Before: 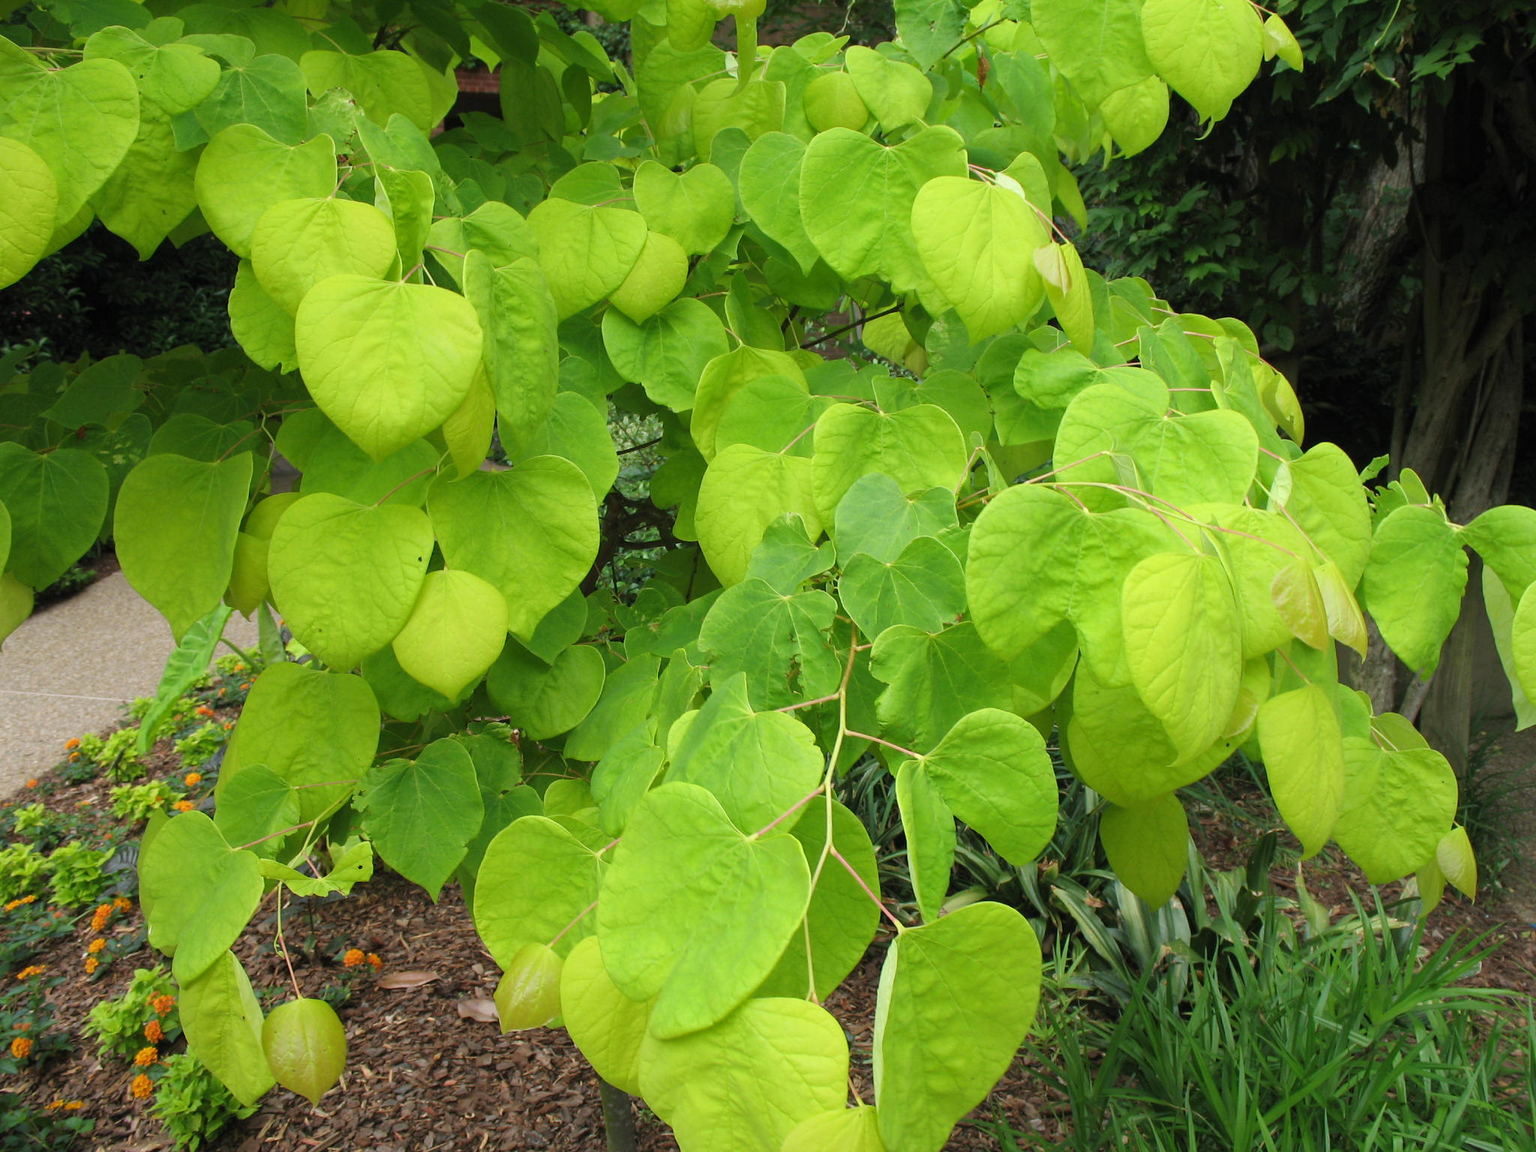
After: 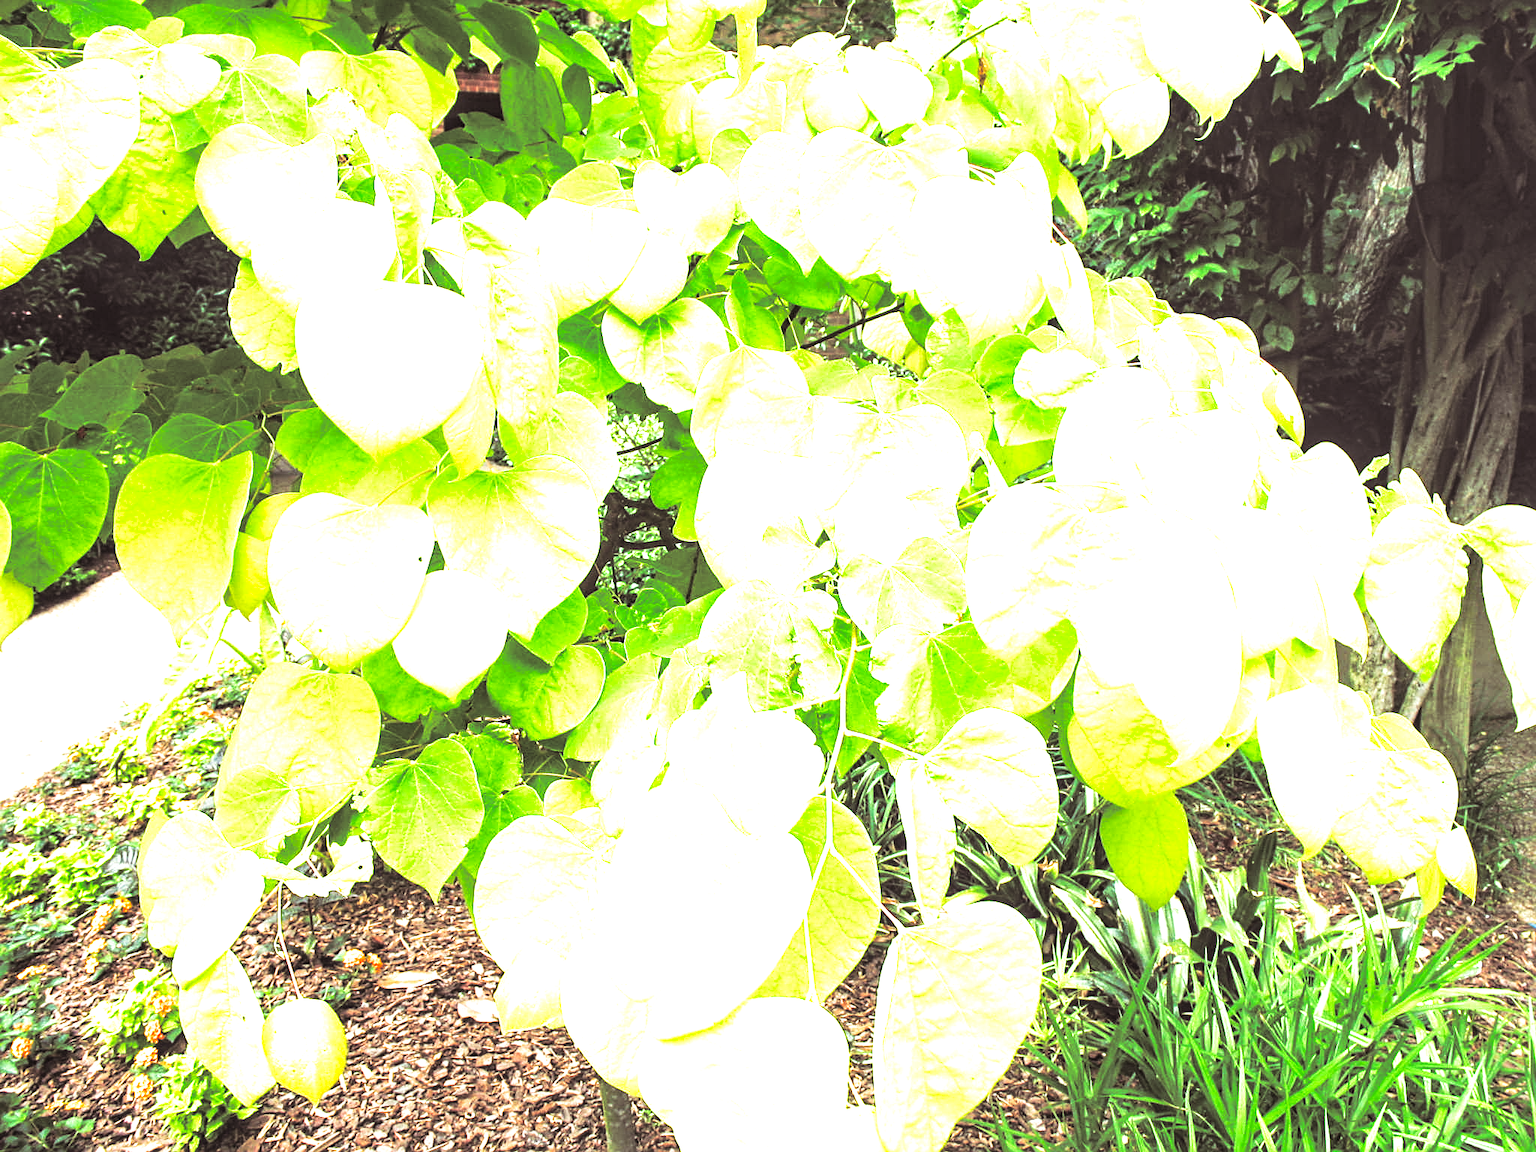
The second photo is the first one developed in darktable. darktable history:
exposure: exposure 2.25 EV, compensate highlight preservation false
contrast brightness saturation: contrast 0.01, saturation -0.05
tone equalizer: on, module defaults
local contrast: on, module defaults
tone curve: curves: ch0 [(0, 0) (0.003, 0.004) (0.011, 0.009) (0.025, 0.017) (0.044, 0.029) (0.069, 0.04) (0.1, 0.051) (0.136, 0.07) (0.177, 0.095) (0.224, 0.131) (0.277, 0.179) (0.335, 0.237) (0.399, 0.302) (0.468, 0.386) (0.543, 0.471) (0.623, 0.576) (0.709, 0.699) (0.801, 0.817) (0.898, 0.917) (1, 1)], preserve colors none
split-toning: shadows › saturation 0.2
sharpen: on, module defaults
